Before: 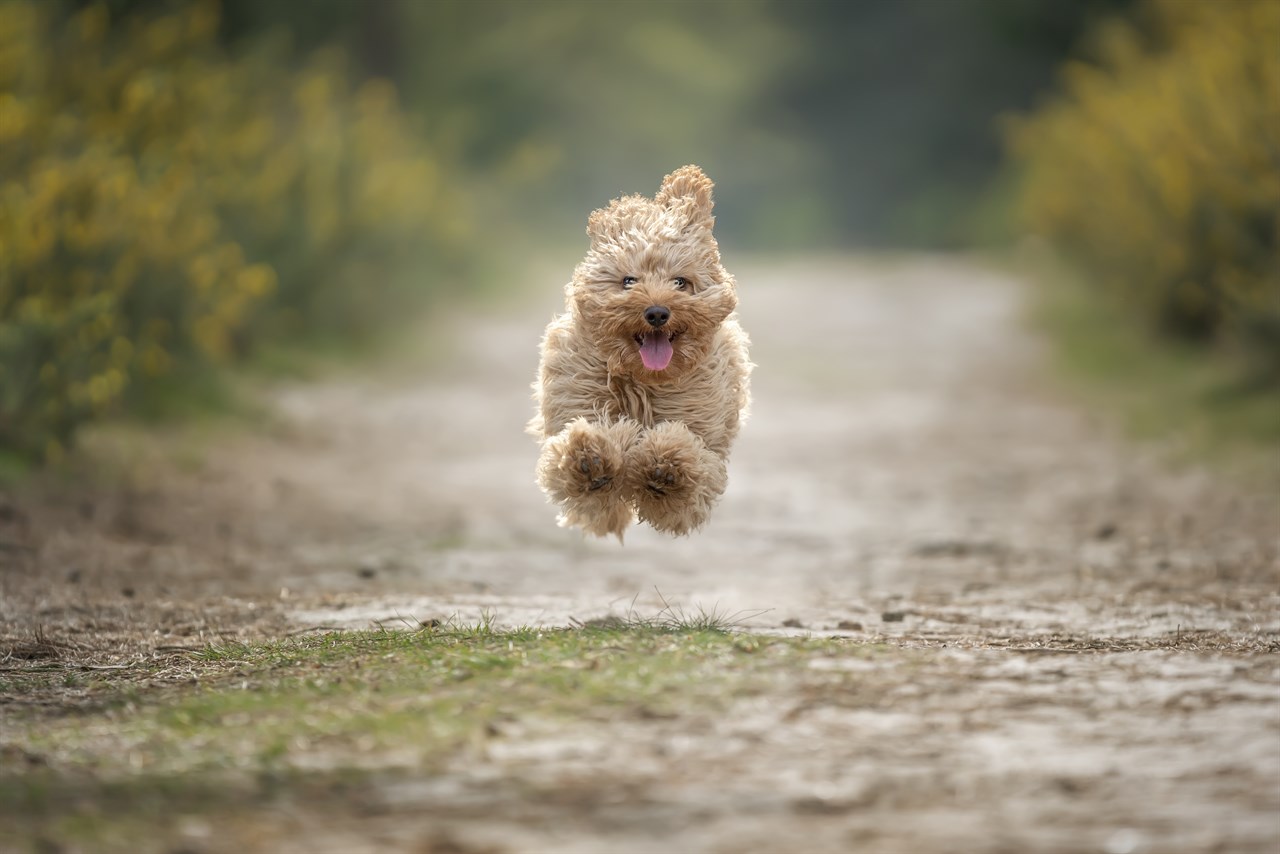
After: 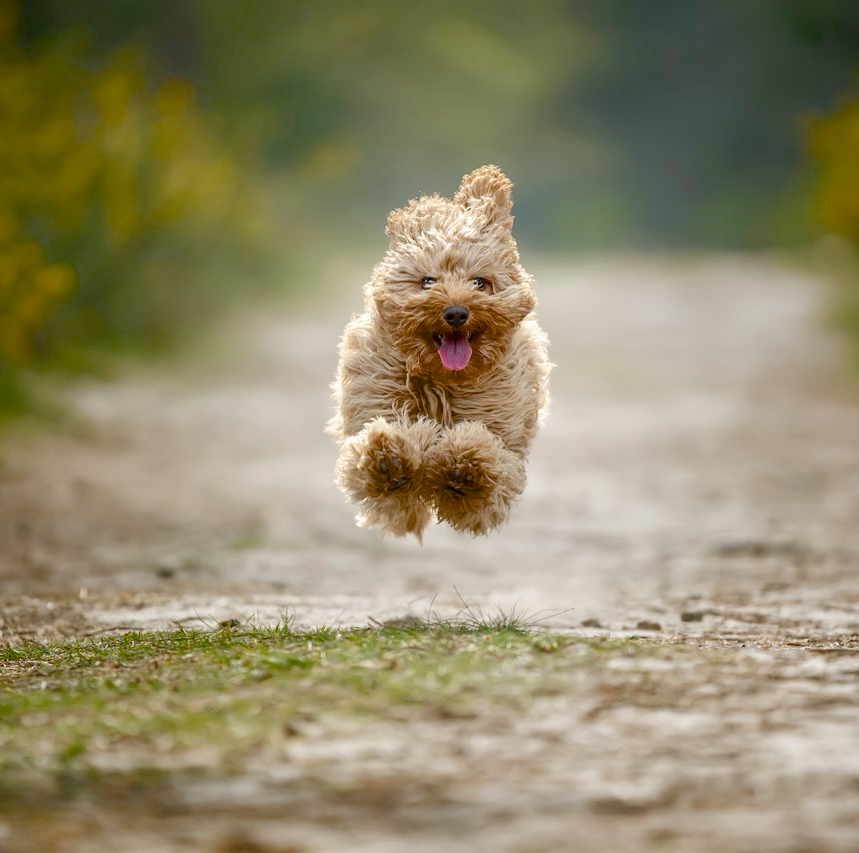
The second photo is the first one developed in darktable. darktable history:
crop and rotate: left 15.723%, right 17.165%
color balance rgb: perceptual saturation grading › global saturation 20%, perceptual saturation grading › highlights -25.238%, perceptual saturation grading › shadows 49.216%, global vibrance 16.062%, saturation formula JzAzBz (2021)
